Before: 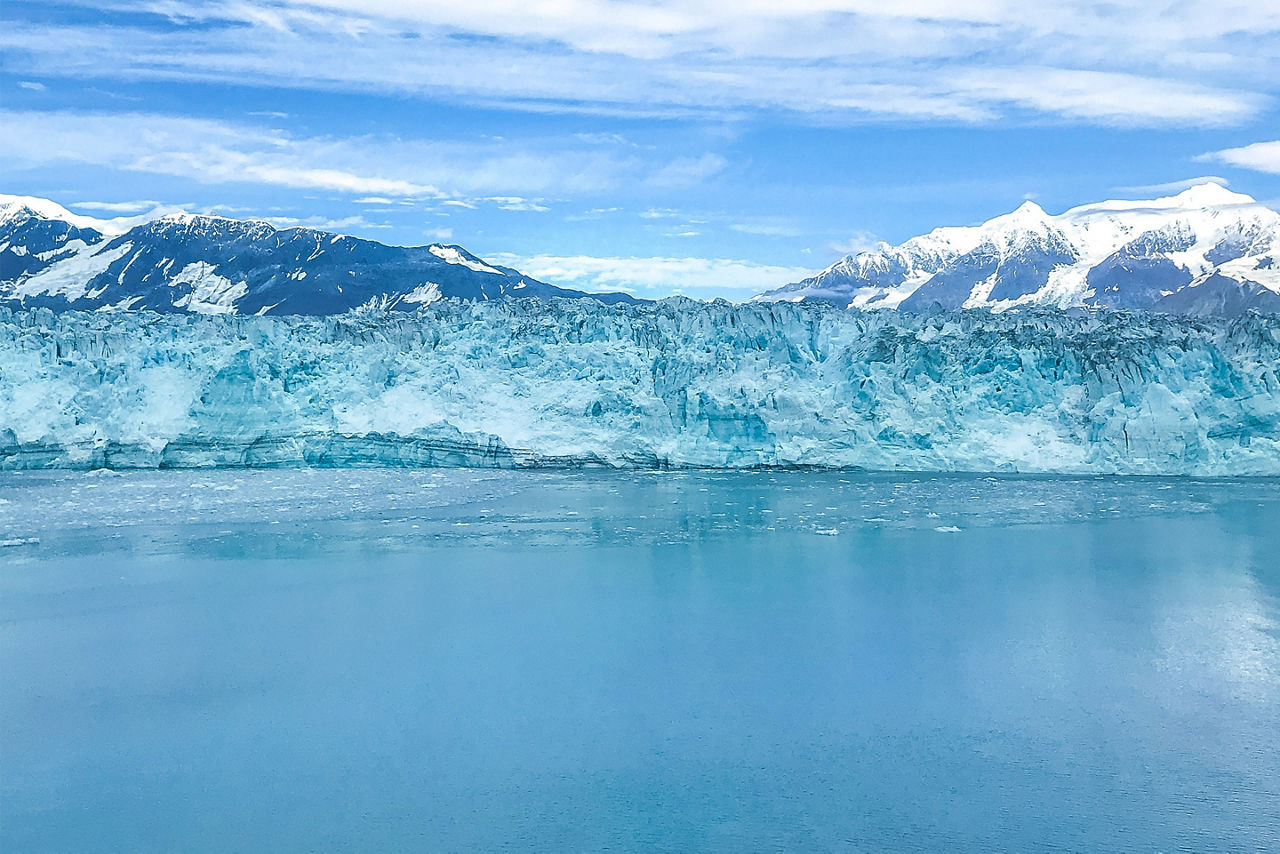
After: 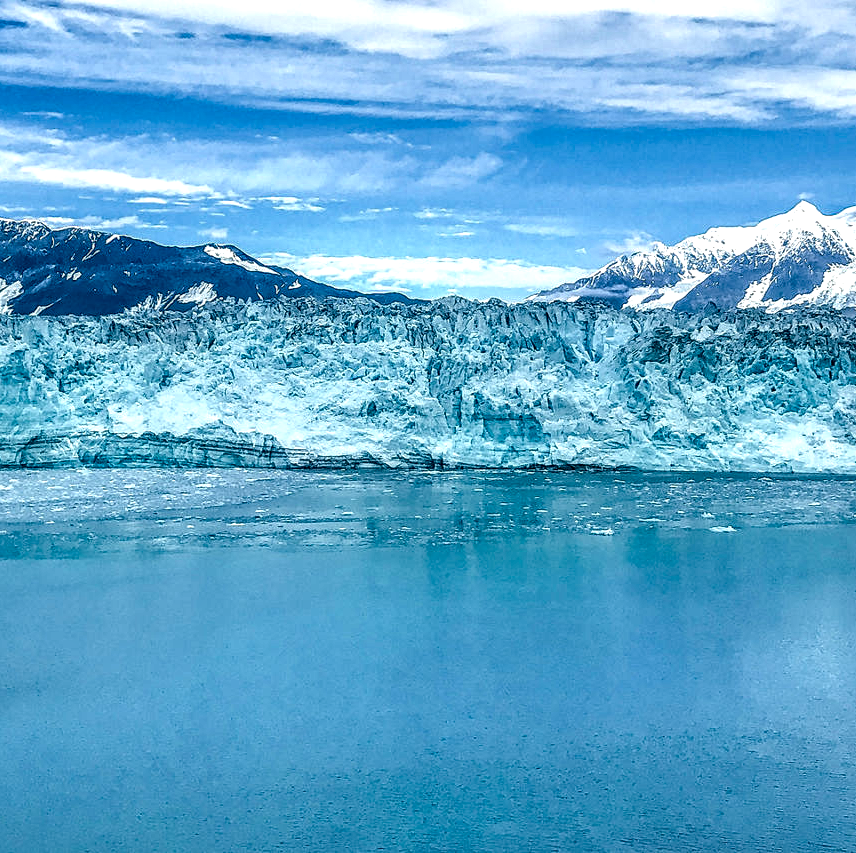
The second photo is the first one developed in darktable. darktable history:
local contrast: highlights 20%, detail 197%
crop and rotate: left 17.635%, right 15.421%
haze removal: strength 0.284, distance 0.252, adaptive false
